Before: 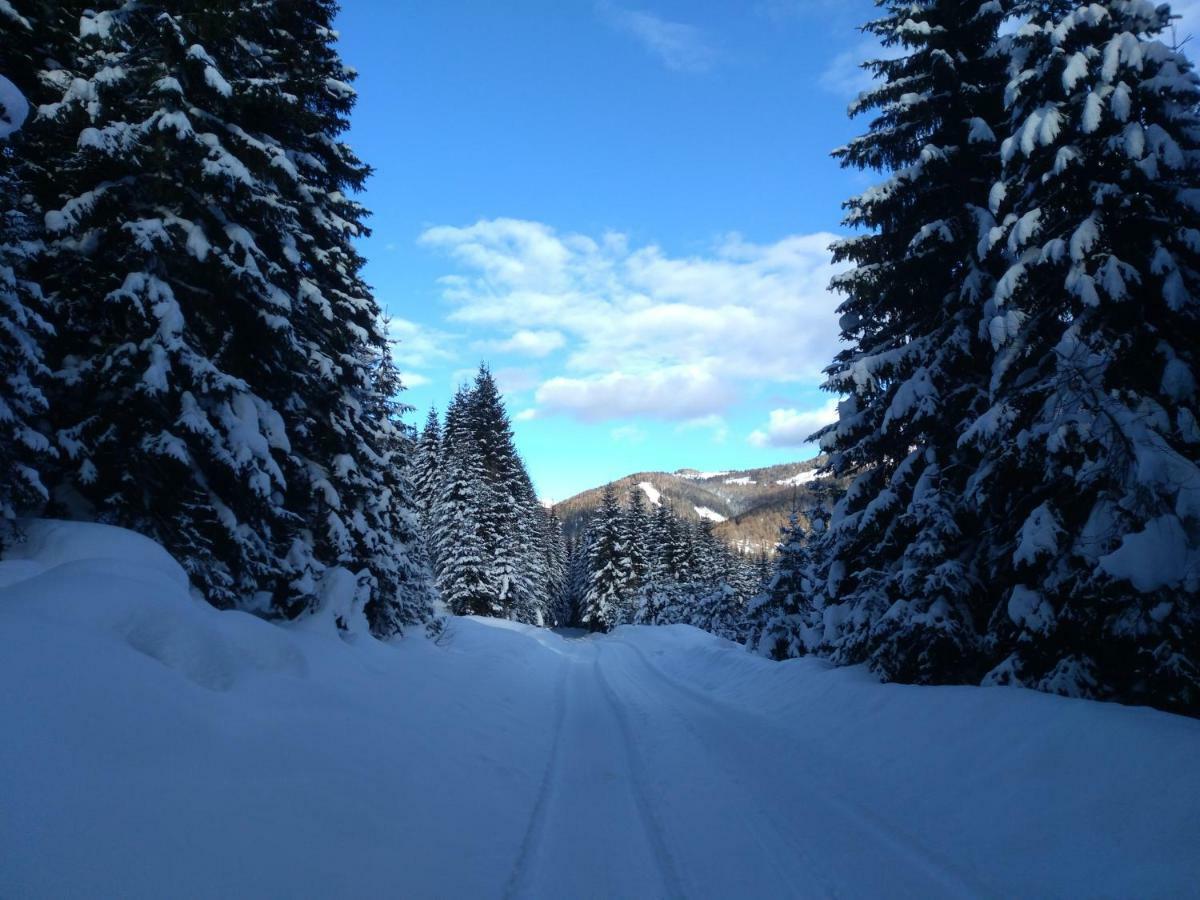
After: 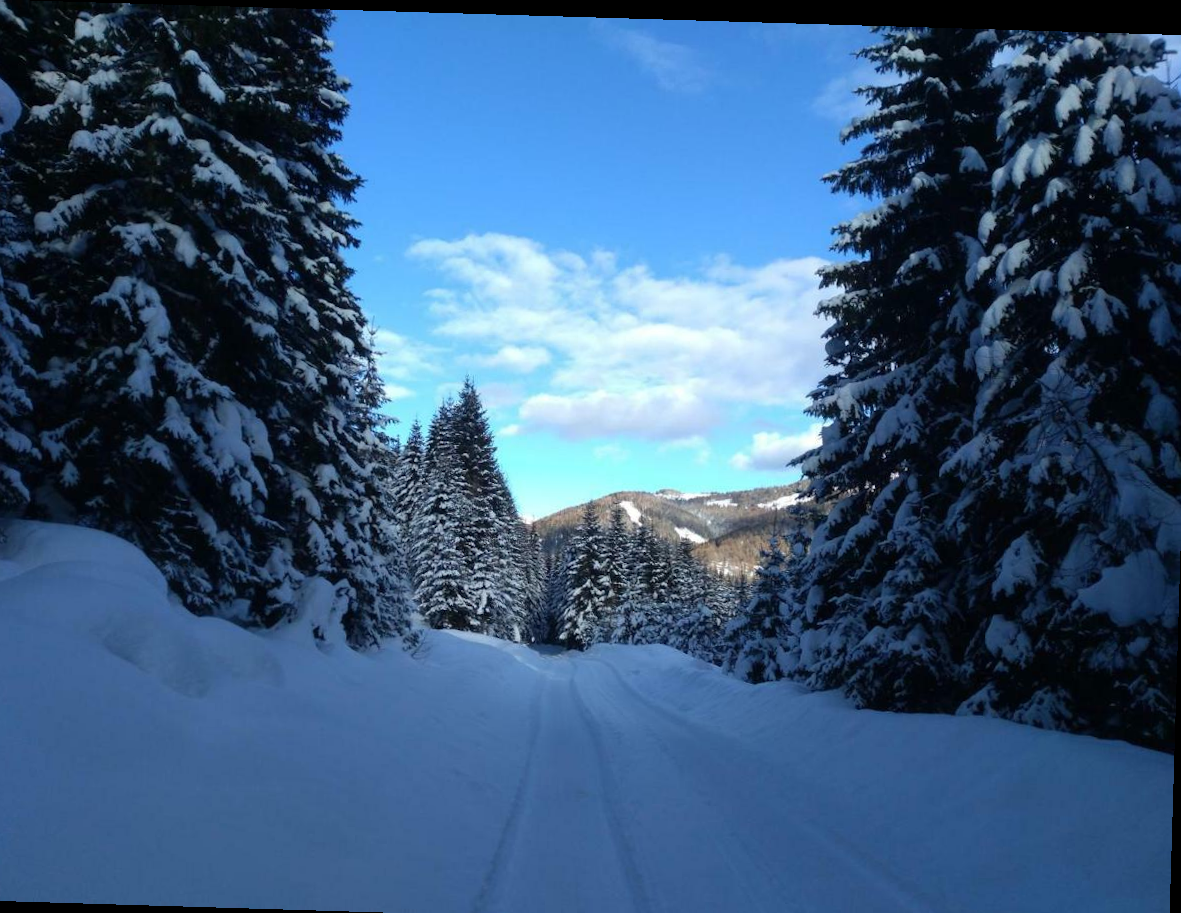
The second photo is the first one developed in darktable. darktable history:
crop and rotate: left 2.536%, right 1.107%, bottom 2.246%
rotate and perspective: rotation 1.72°, automatic cropping off
